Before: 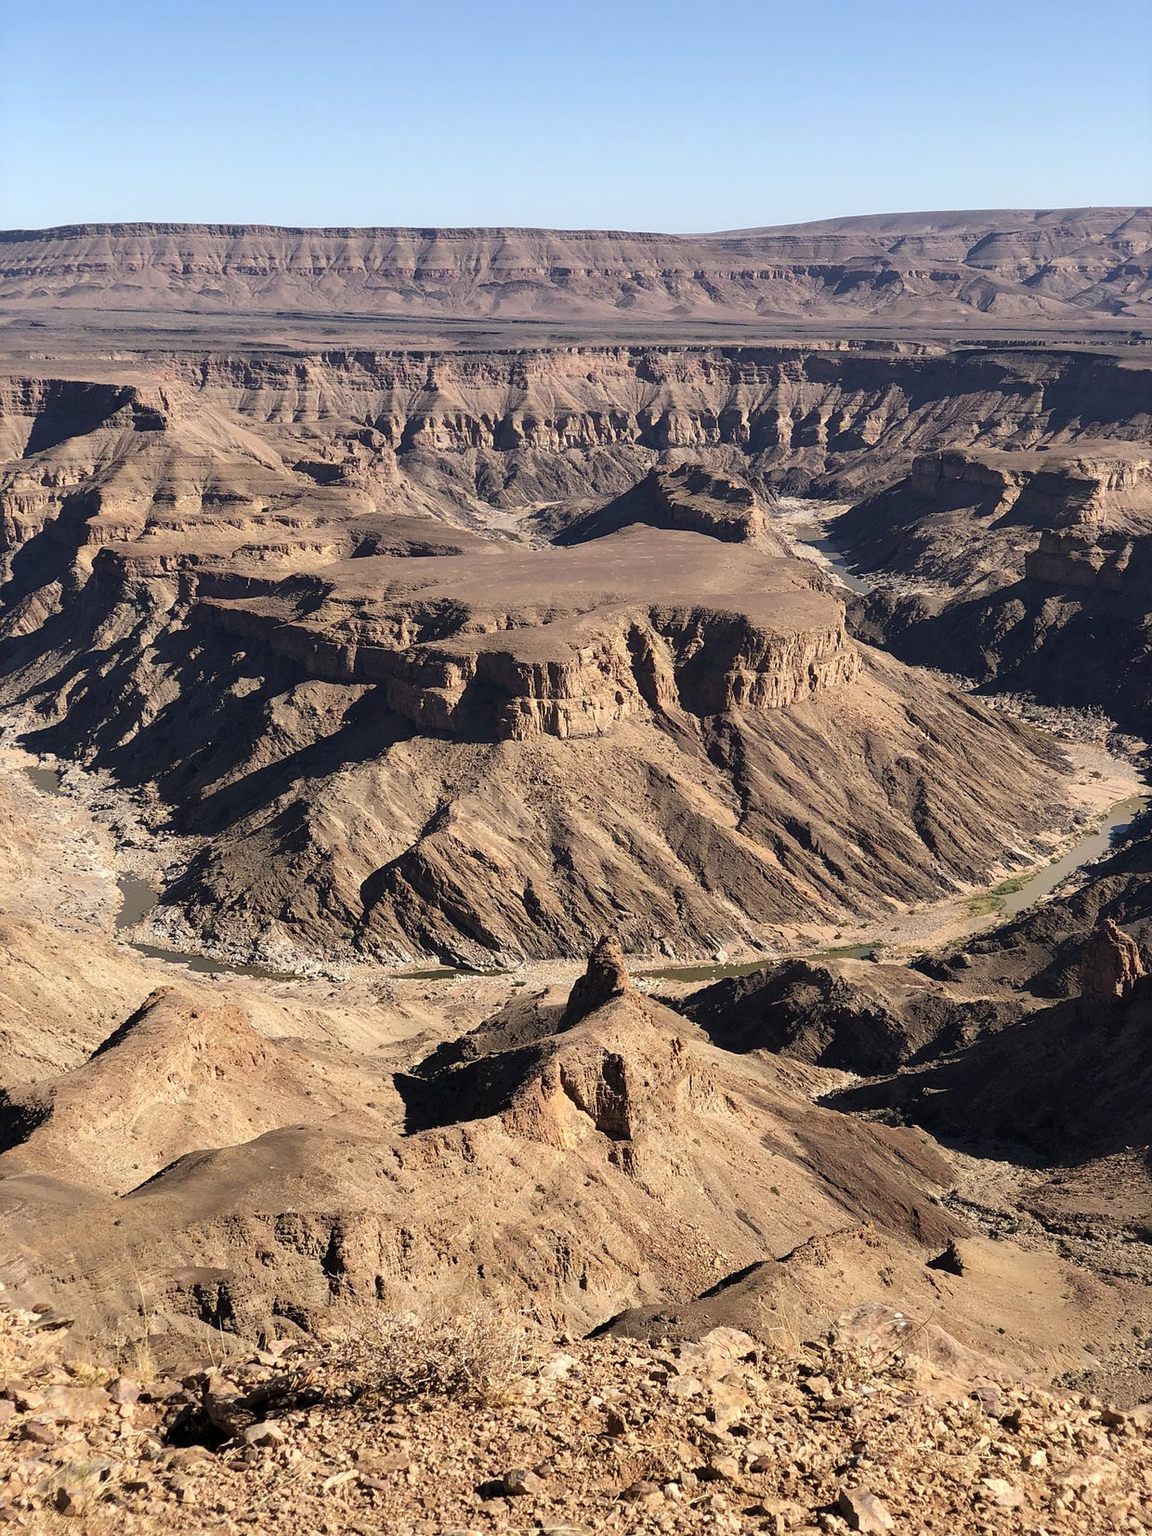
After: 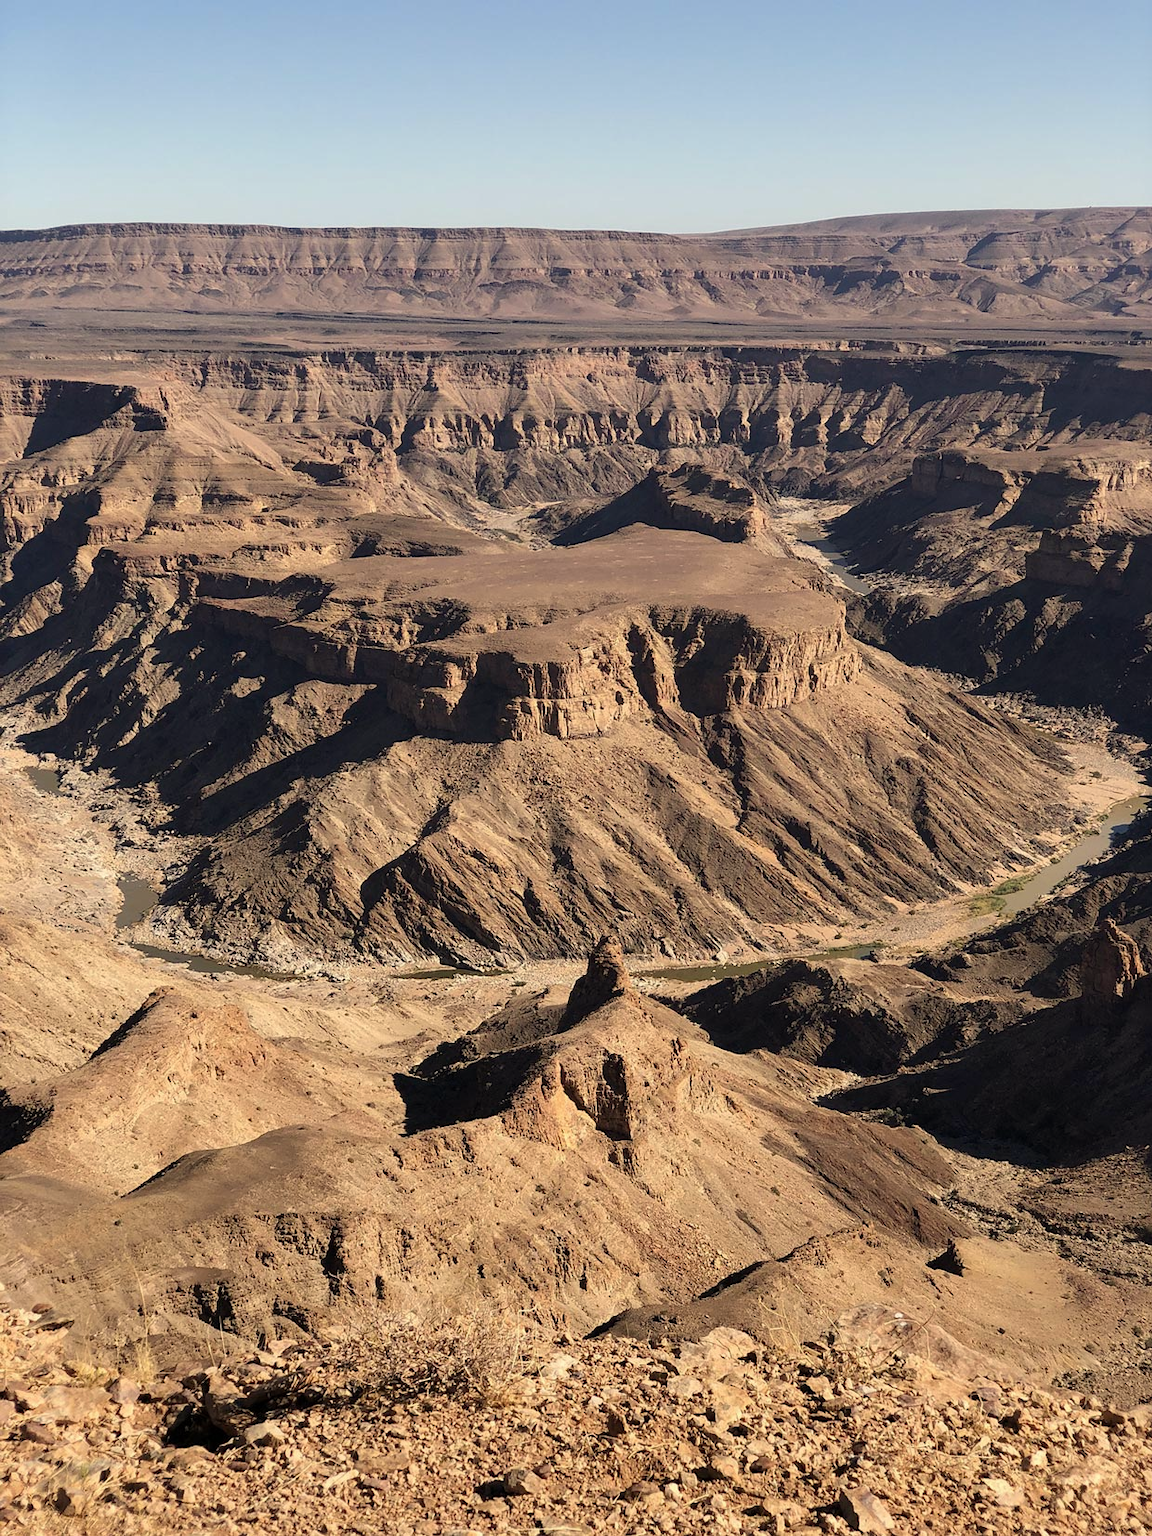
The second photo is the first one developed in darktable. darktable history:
exposure: exposure -0.153 EV, compensate highlight preservation false
white balance: red 1.045, blue 0.932
